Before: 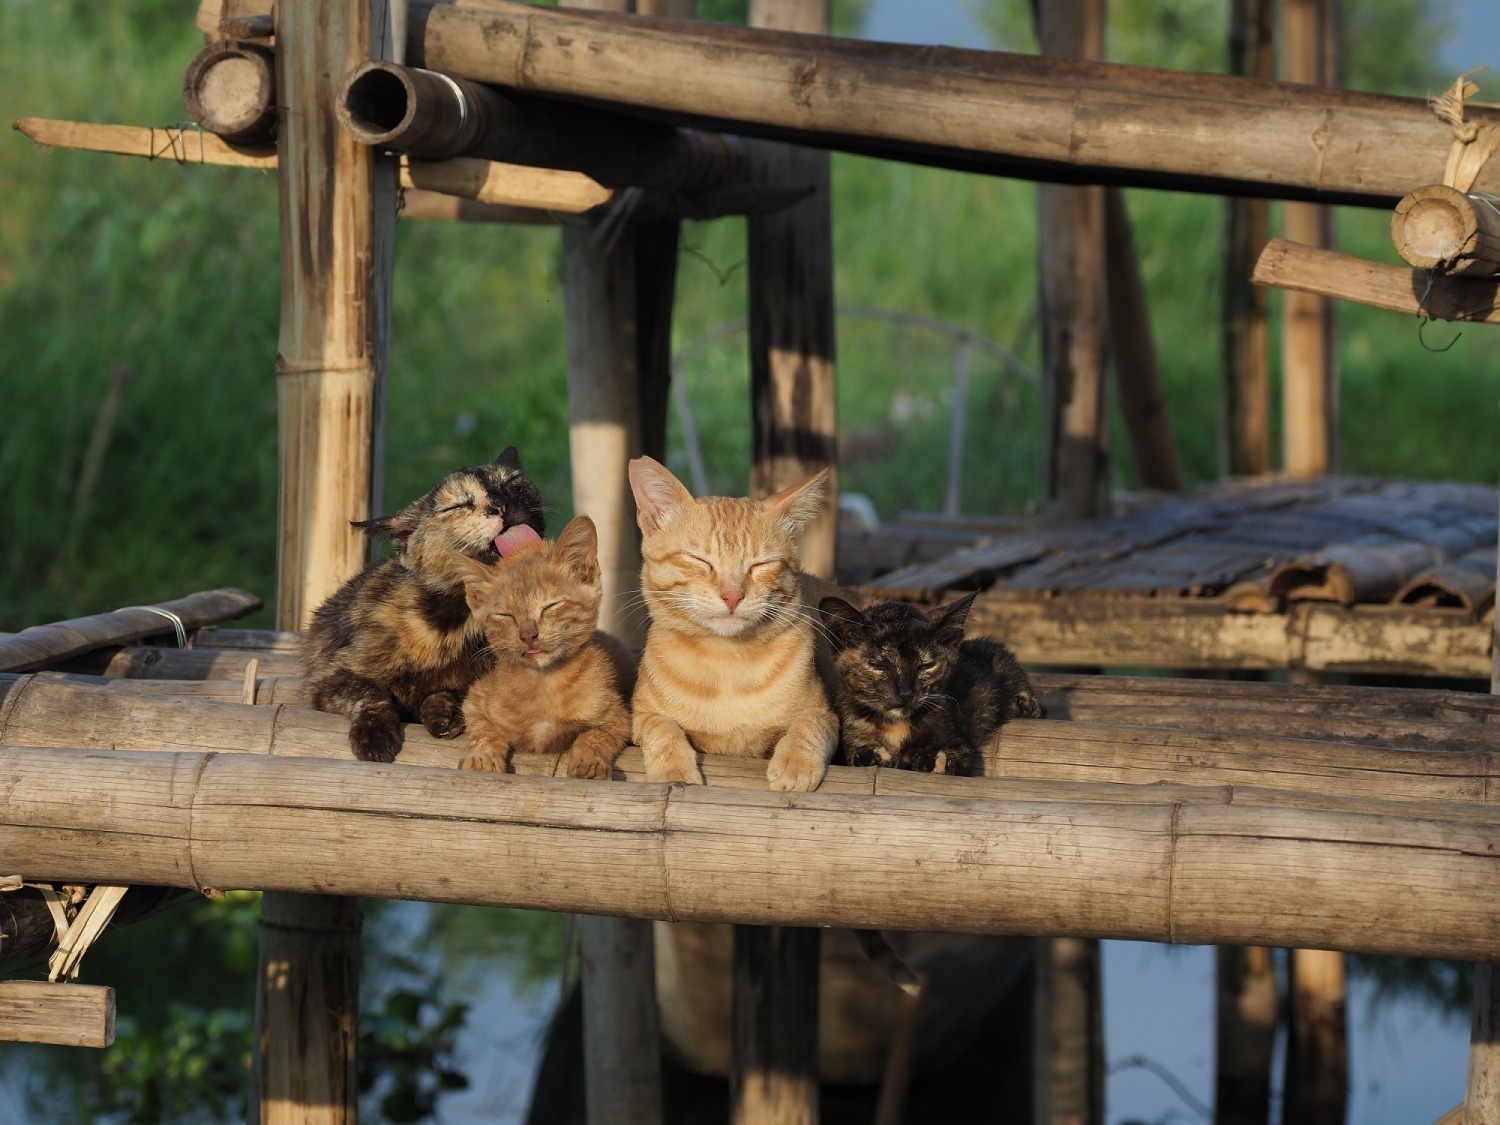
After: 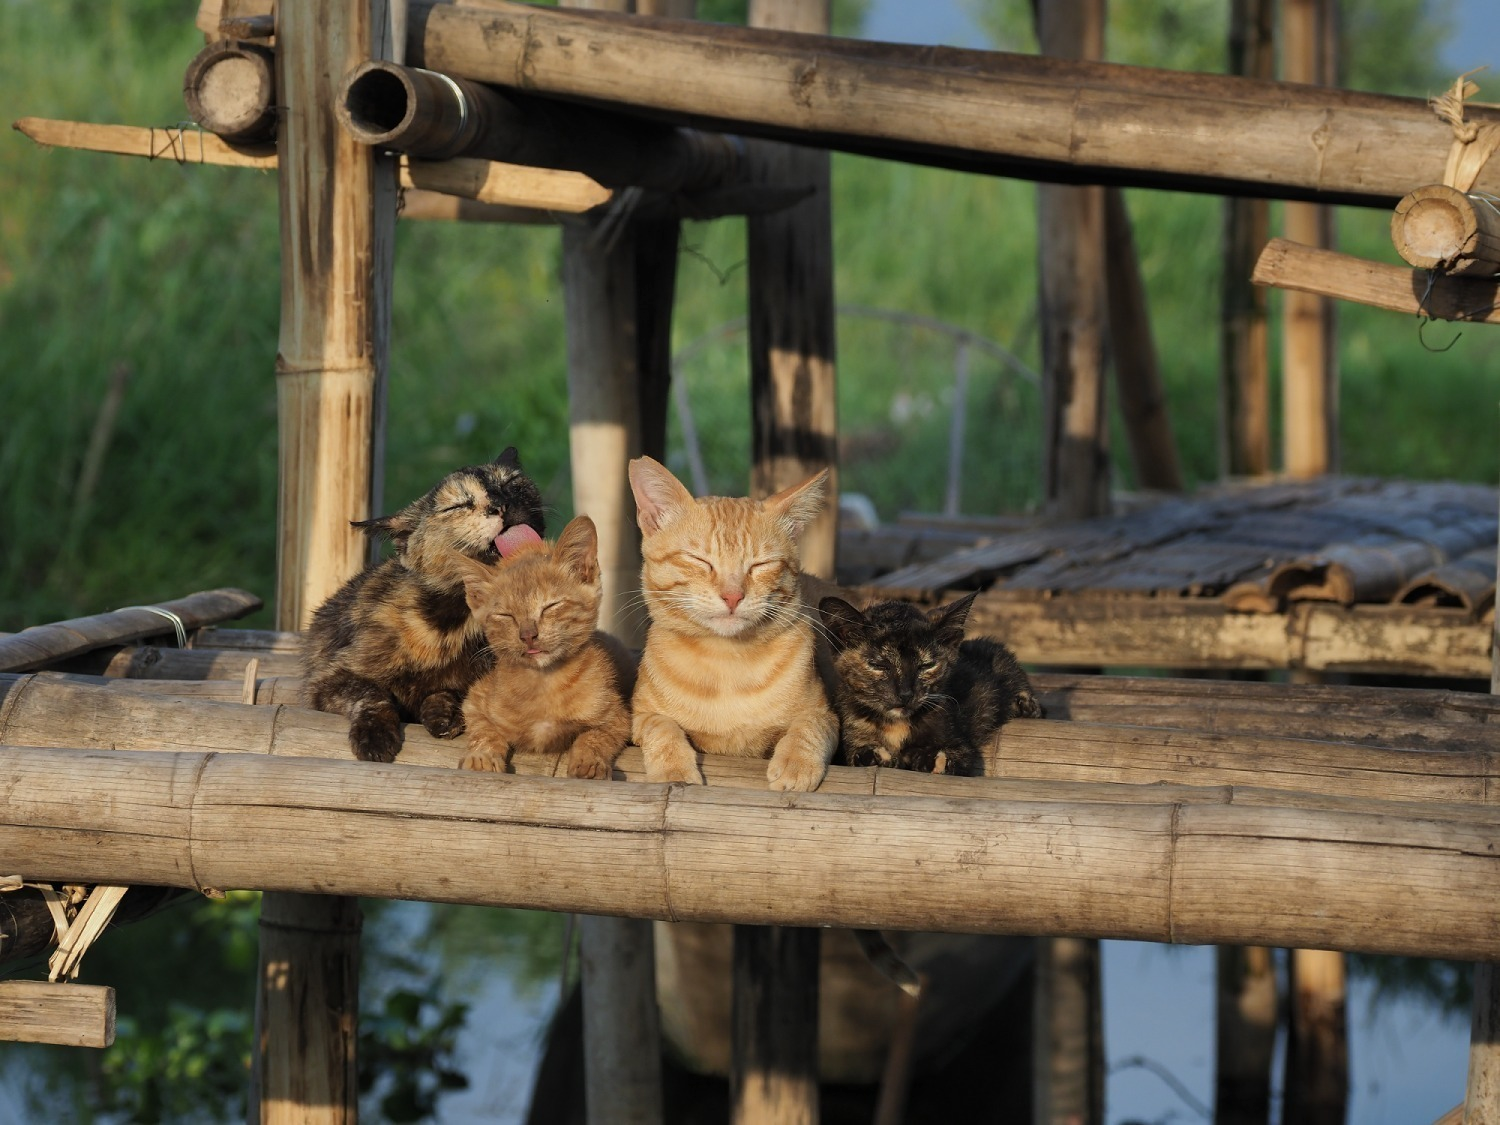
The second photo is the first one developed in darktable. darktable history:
shadows and highlights: shadows 31.76, highlights -33.18, soften with gaussian
